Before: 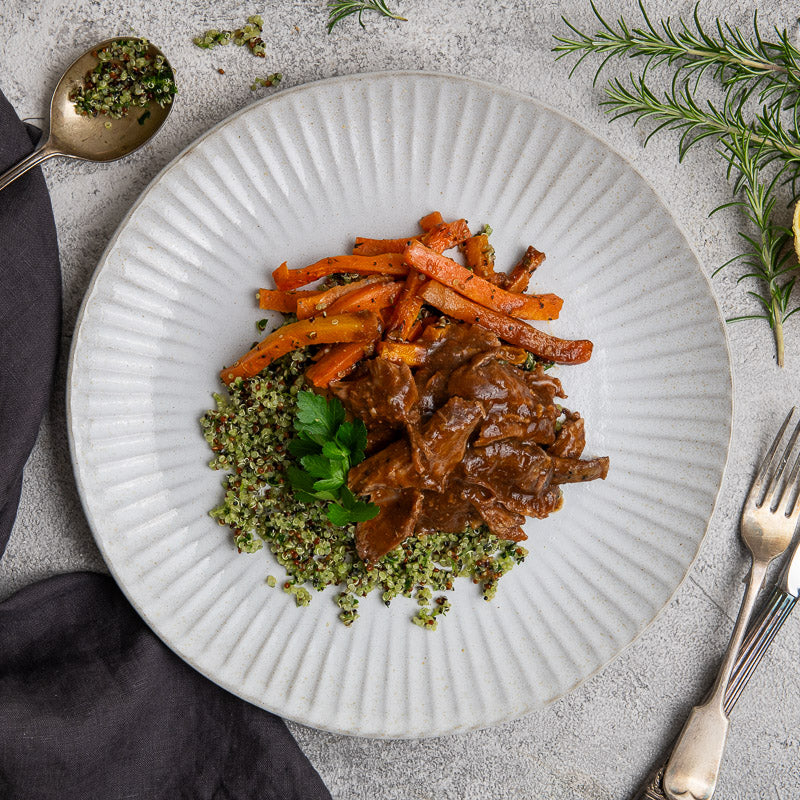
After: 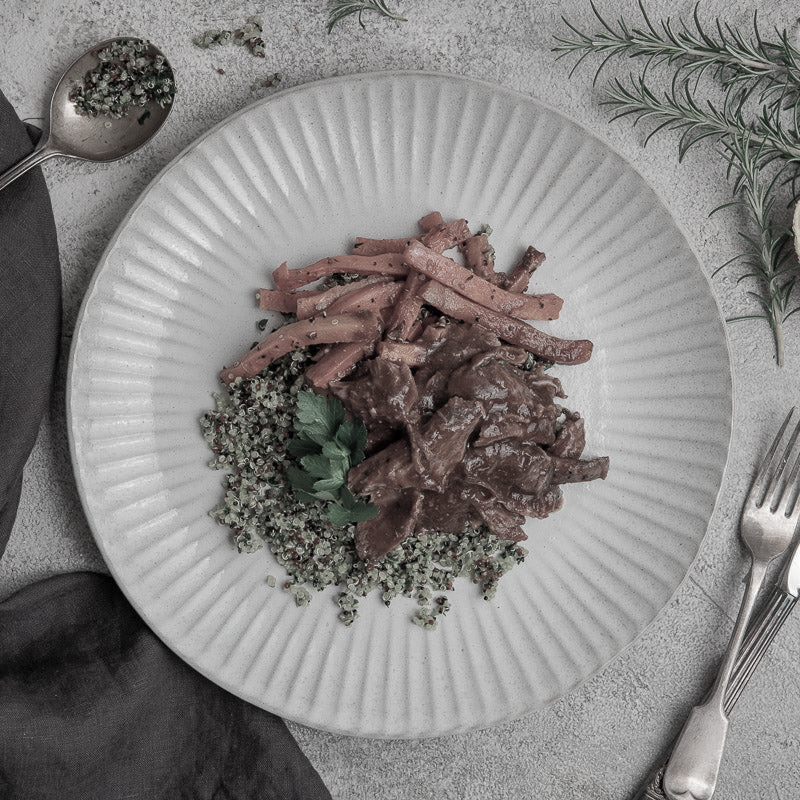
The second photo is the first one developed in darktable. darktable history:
shadows and highlights: shadows 40, highlights -60
color contrast: green-magenta contrast 0.3, blue-yellow contrast 0.15
